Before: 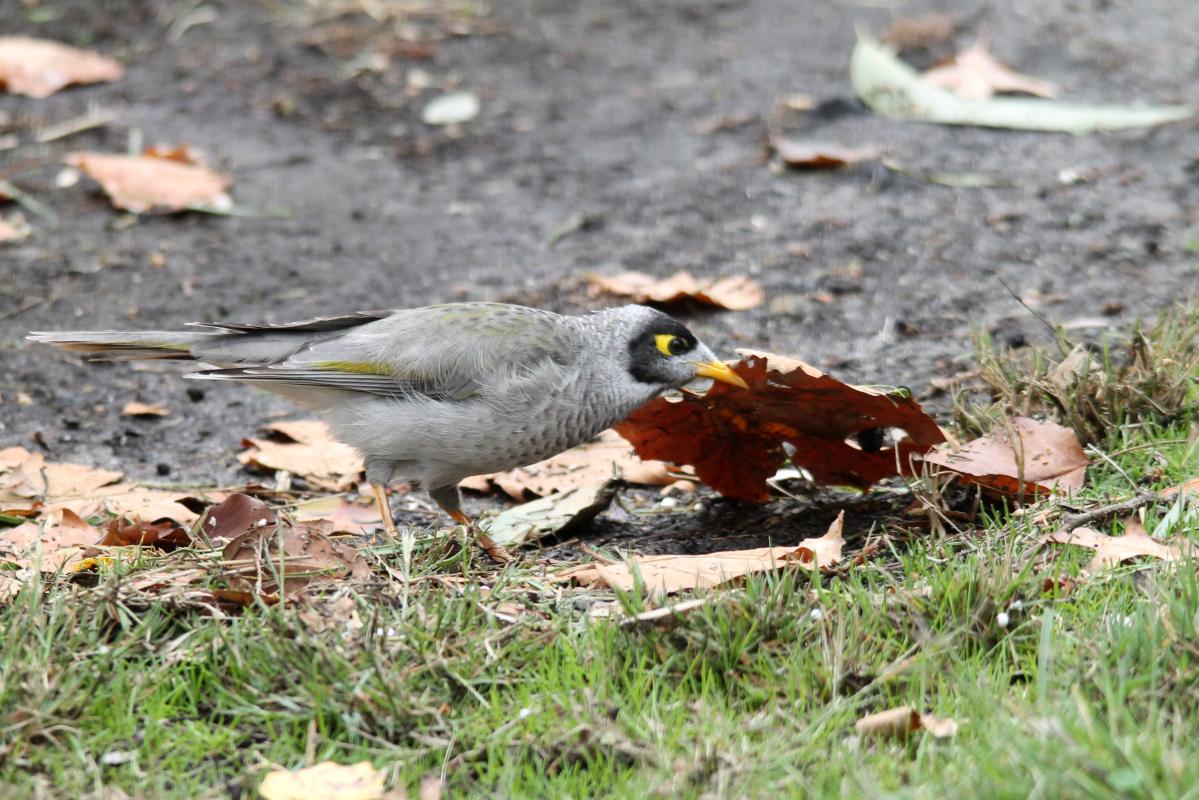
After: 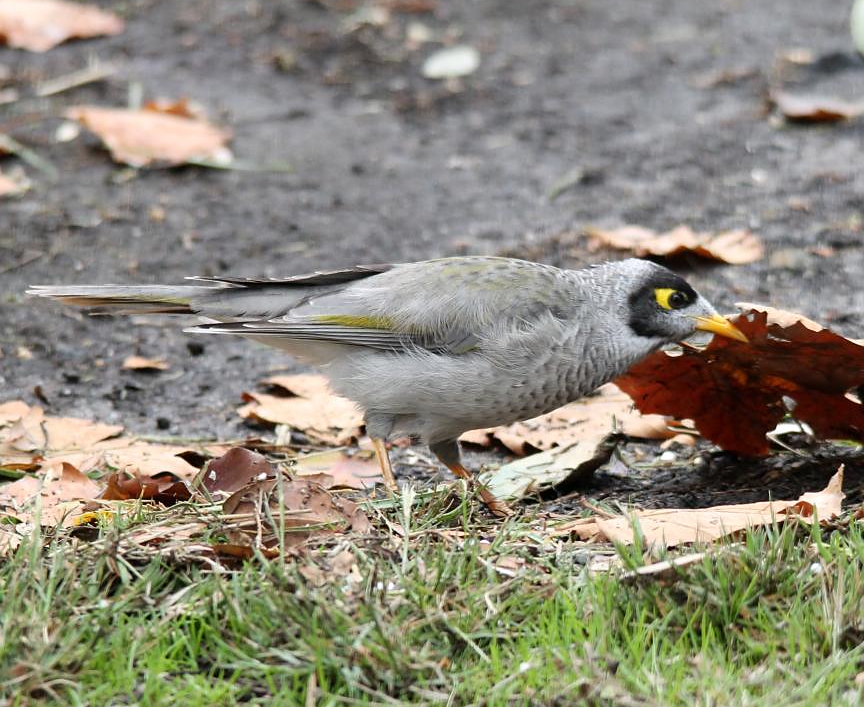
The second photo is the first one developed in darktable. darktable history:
crop: top 5.763%, right 27.913%, bottom 5.745%
sharpen: radius 1.037
